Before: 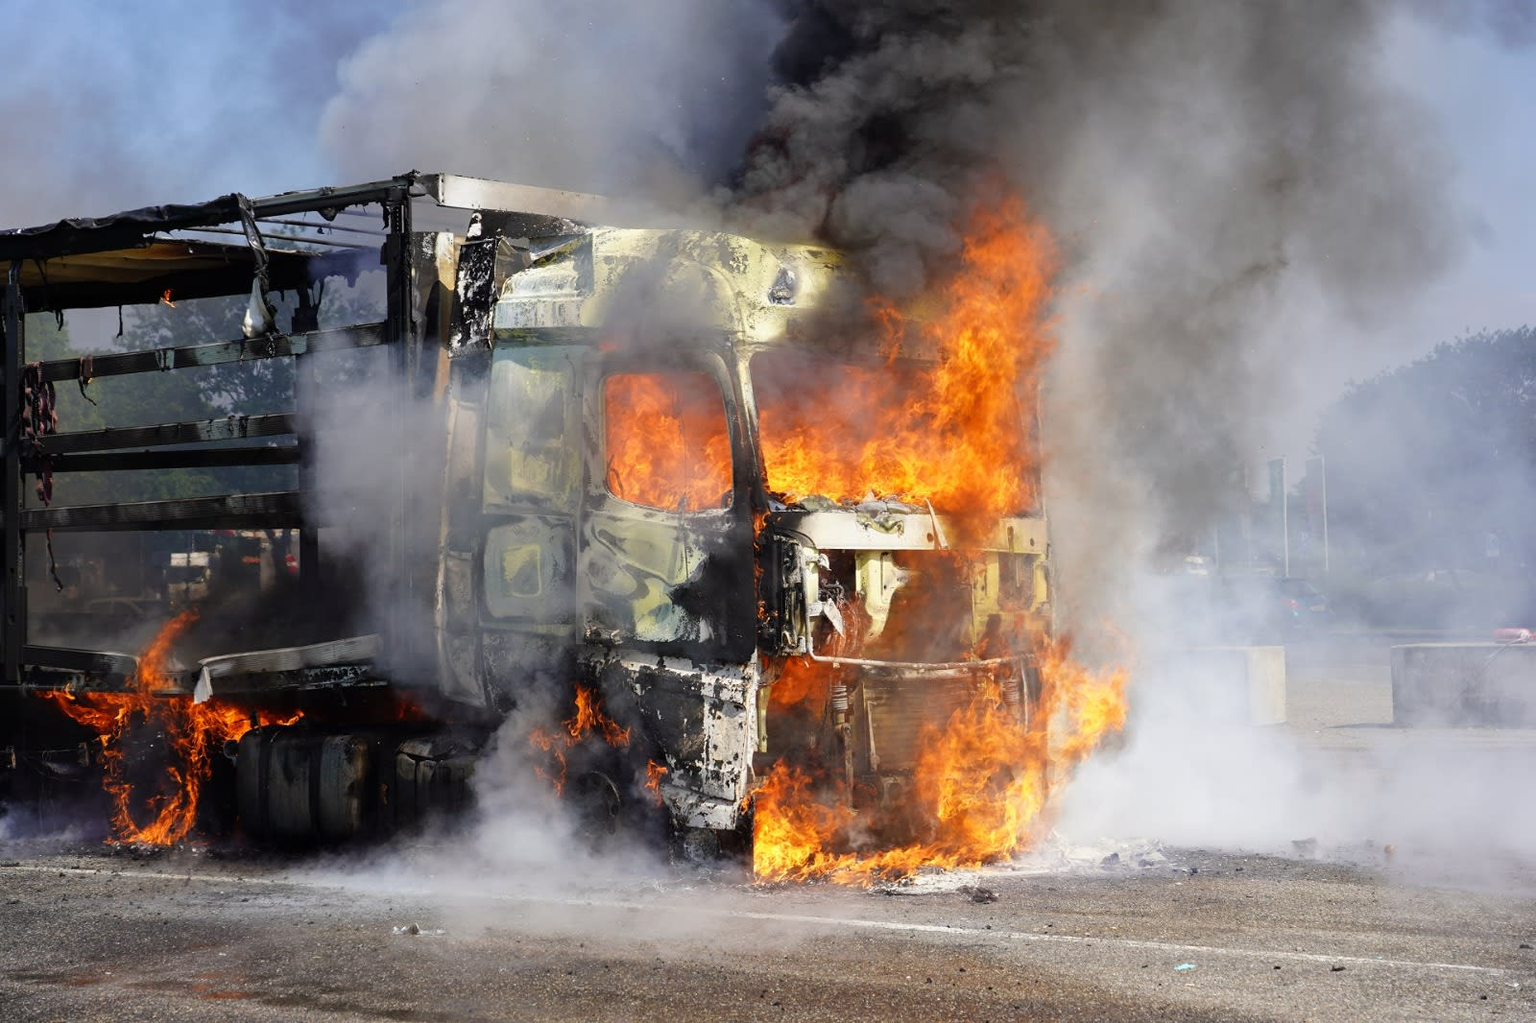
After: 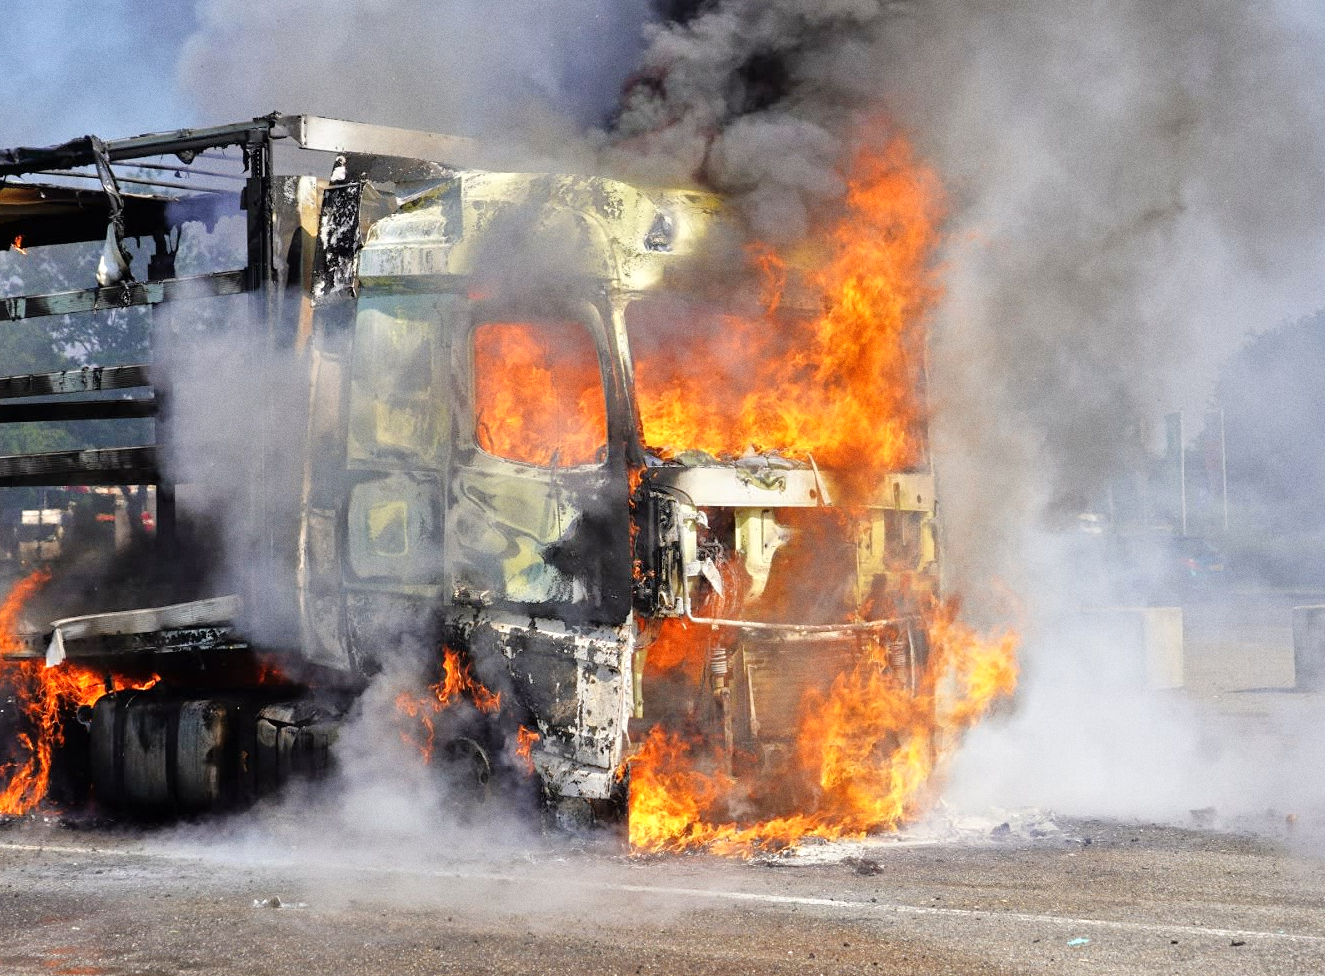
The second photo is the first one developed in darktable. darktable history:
crop: left 9.807%, top 6.259%, right 7.334%, bottom 2.177%
tone equalizer: -7 EV 0.15 EV, -6 EV 0.6 EV, -5 EV 1.15 EV, -4 EV 1.33 EV, -3 EV 1.15 EV, -2 EV 0.6 EV, -1 EV 0.15 EV, mask exposure compensation -0.5 EV
grain: coarseness 0.09 ISO
